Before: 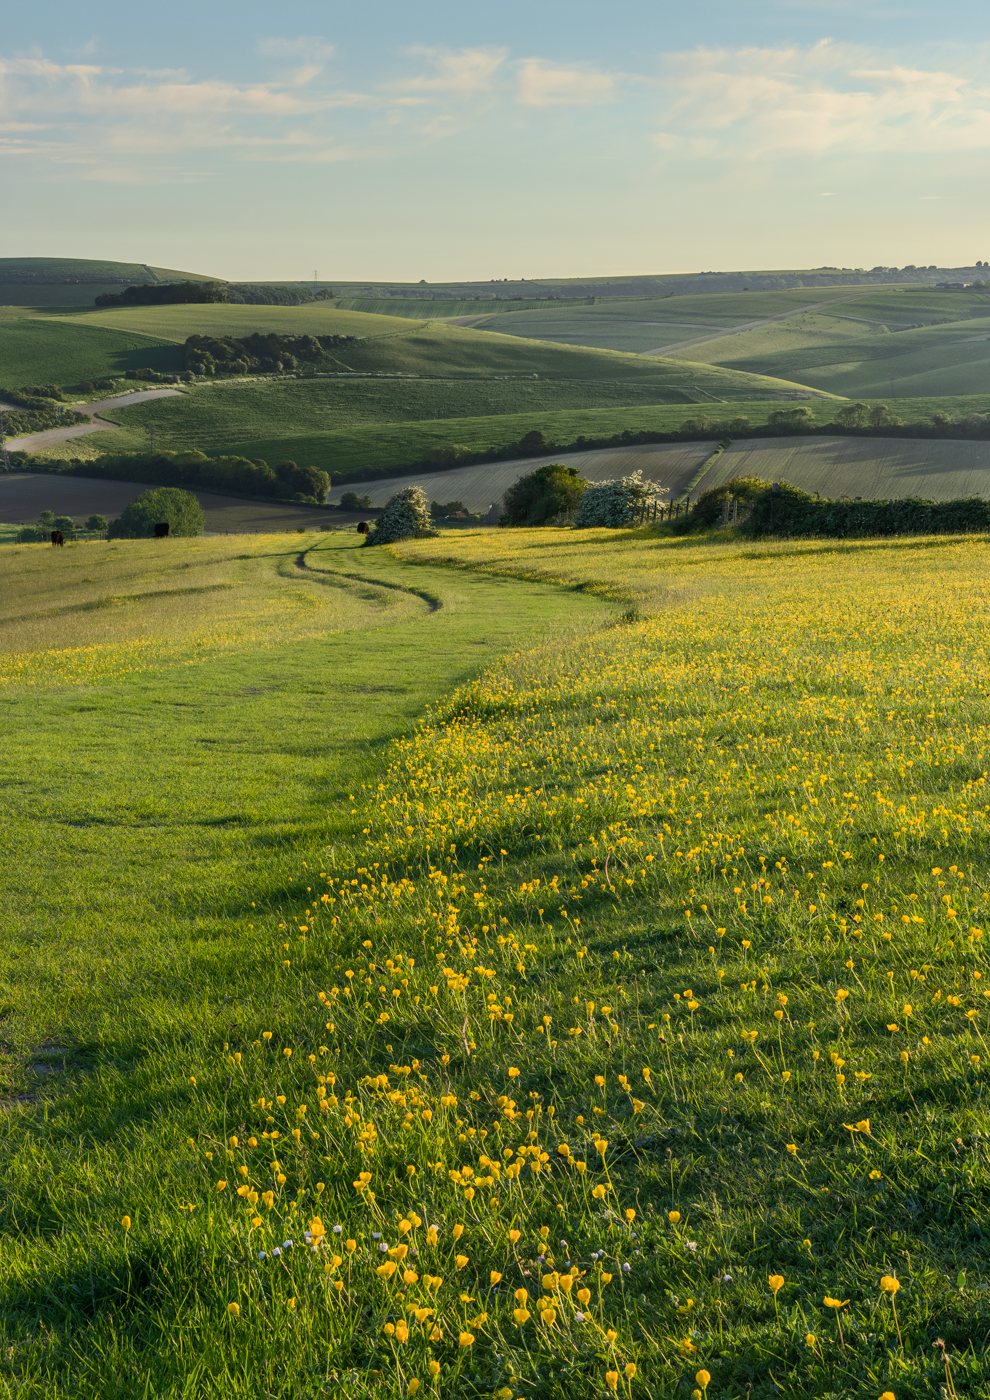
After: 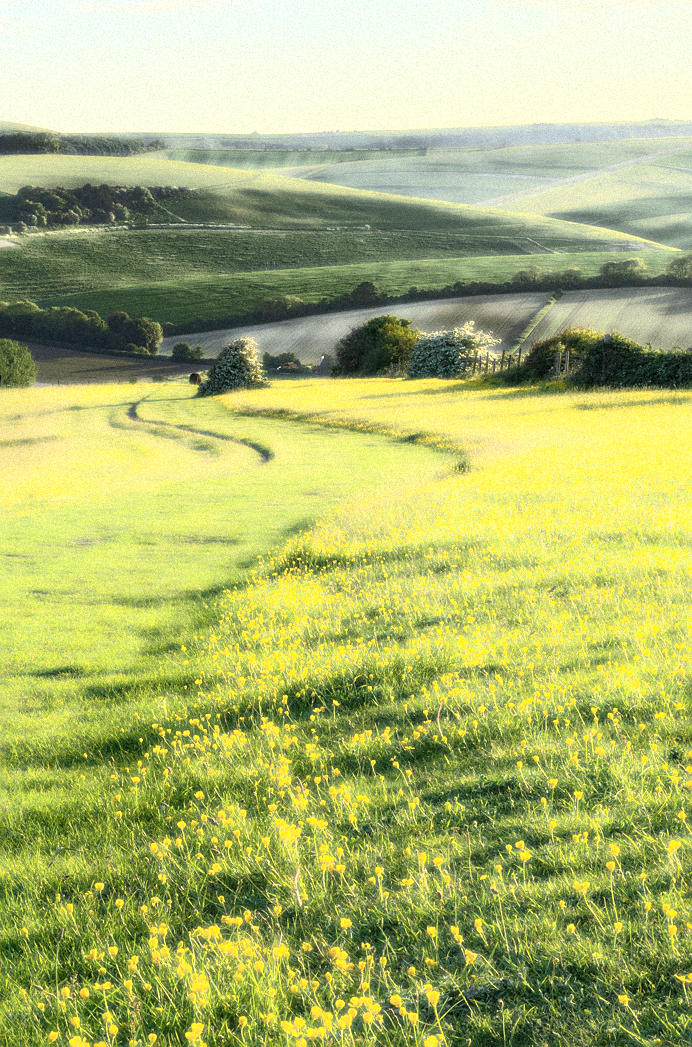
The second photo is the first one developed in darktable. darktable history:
bloom: size 0%, threshold 54.82%, strength 8.31%
exposure: black level correction 0, exposure 0.7 EV, compensate exposure bias true, compensate highlight preservation false
crop and rotate: left 17.046%, top 10.659%, right 12.989%, bottom 14.553%
sharpen: on, module defaults
grain: mid-tones bias 0%
